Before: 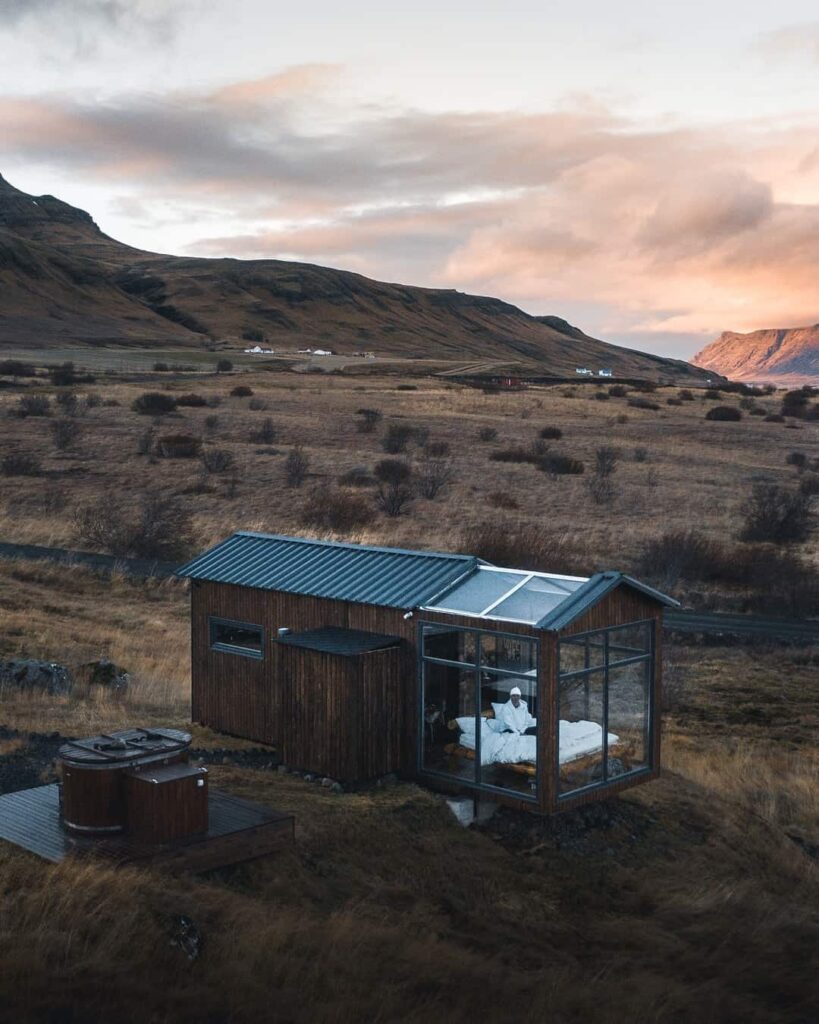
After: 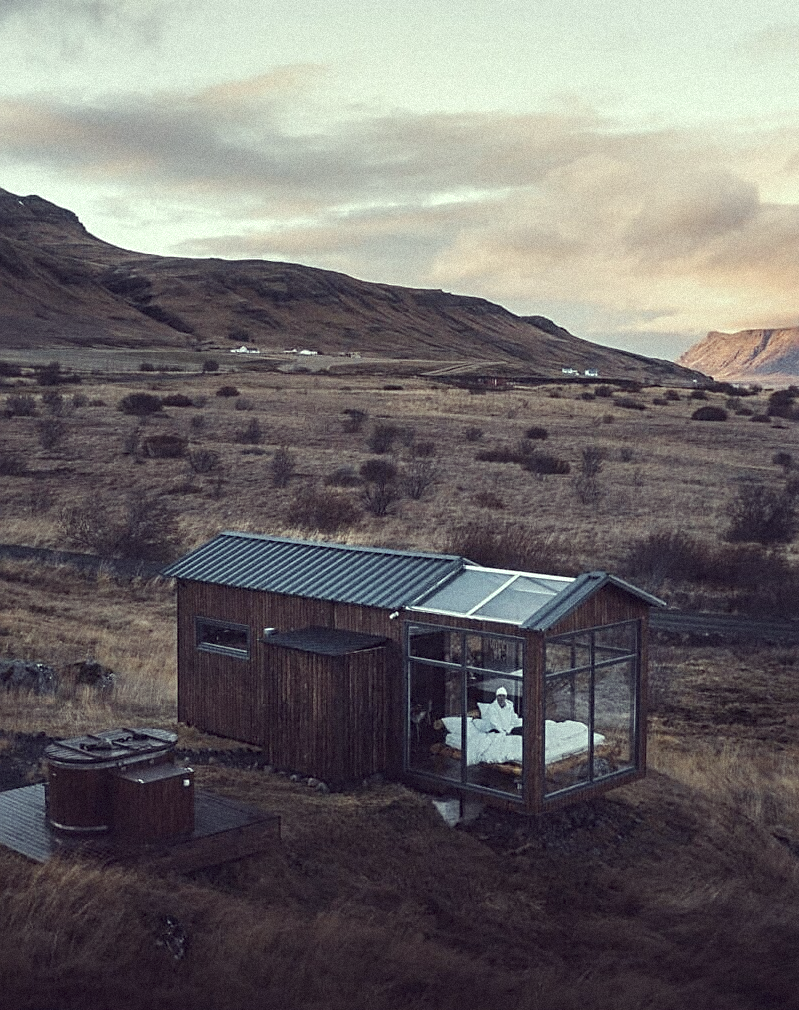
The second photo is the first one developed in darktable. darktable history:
sharpen: on, module defaults
color balance rgb: perceptual saturation grading › global saturation 25%, perceptual brilliance grading › mid-tones 10%, perceptual brilliance grading › shadows 15%, global vibrance 20%
crop and rotate: left 1.774%, right 0.633%, bottom 1.28%
color correction: highlights a* -20.17, highlights b* 20.27, shadows a* 20.03, shadows b* -20.46, saturation 0.43
grain: mid-tones bias 0%
